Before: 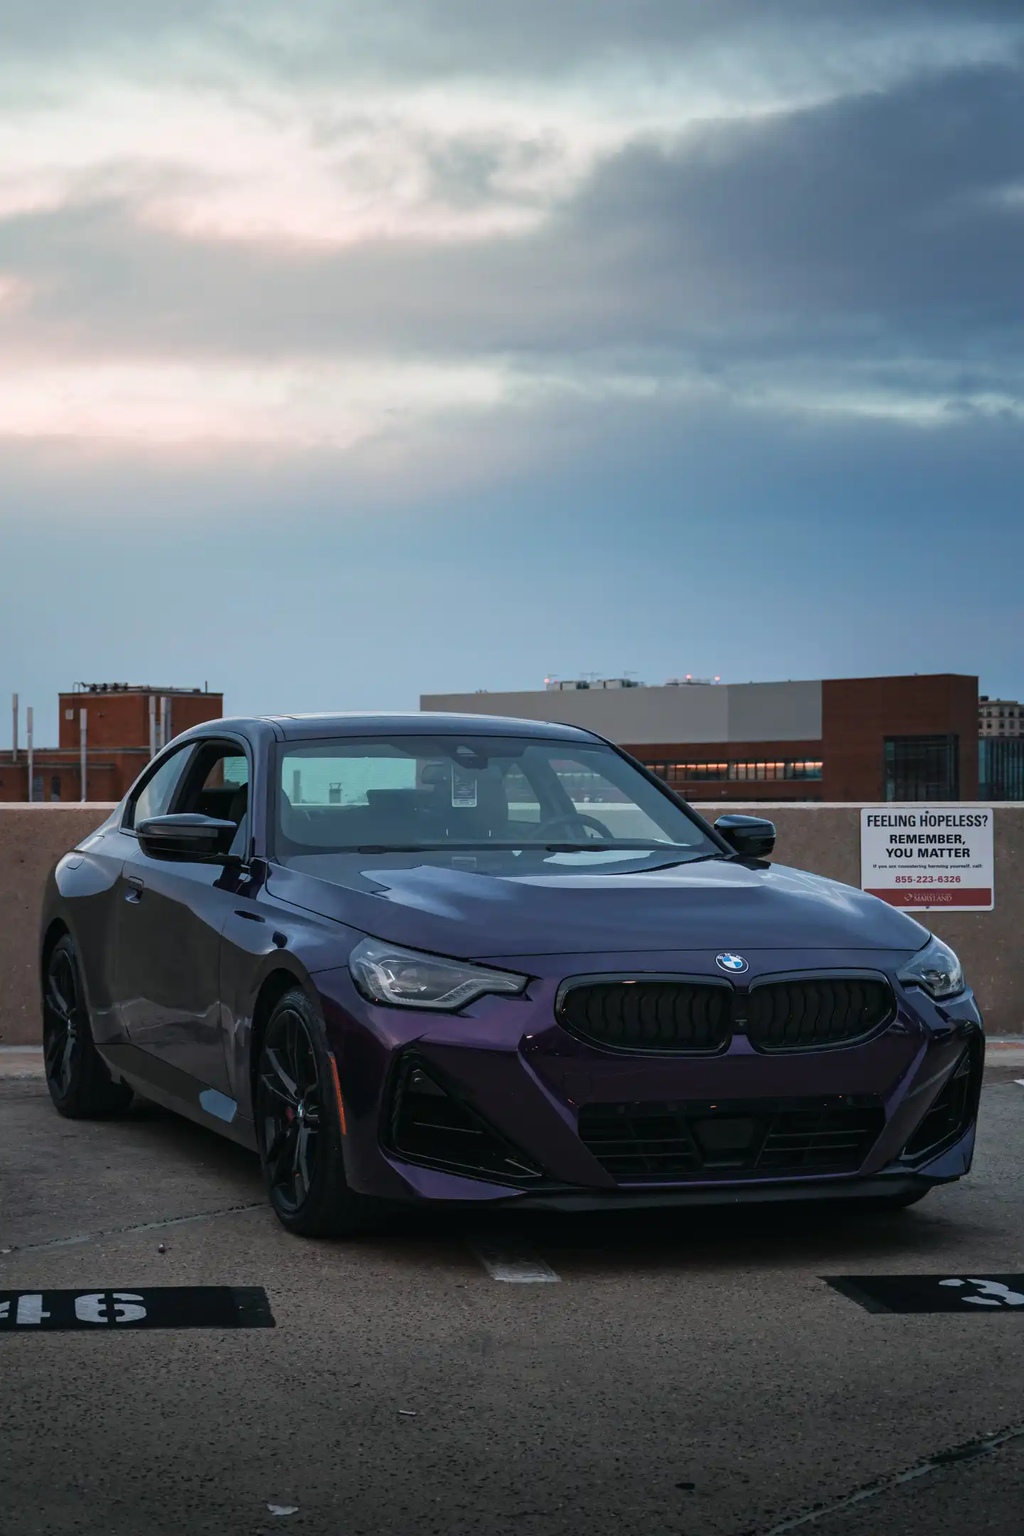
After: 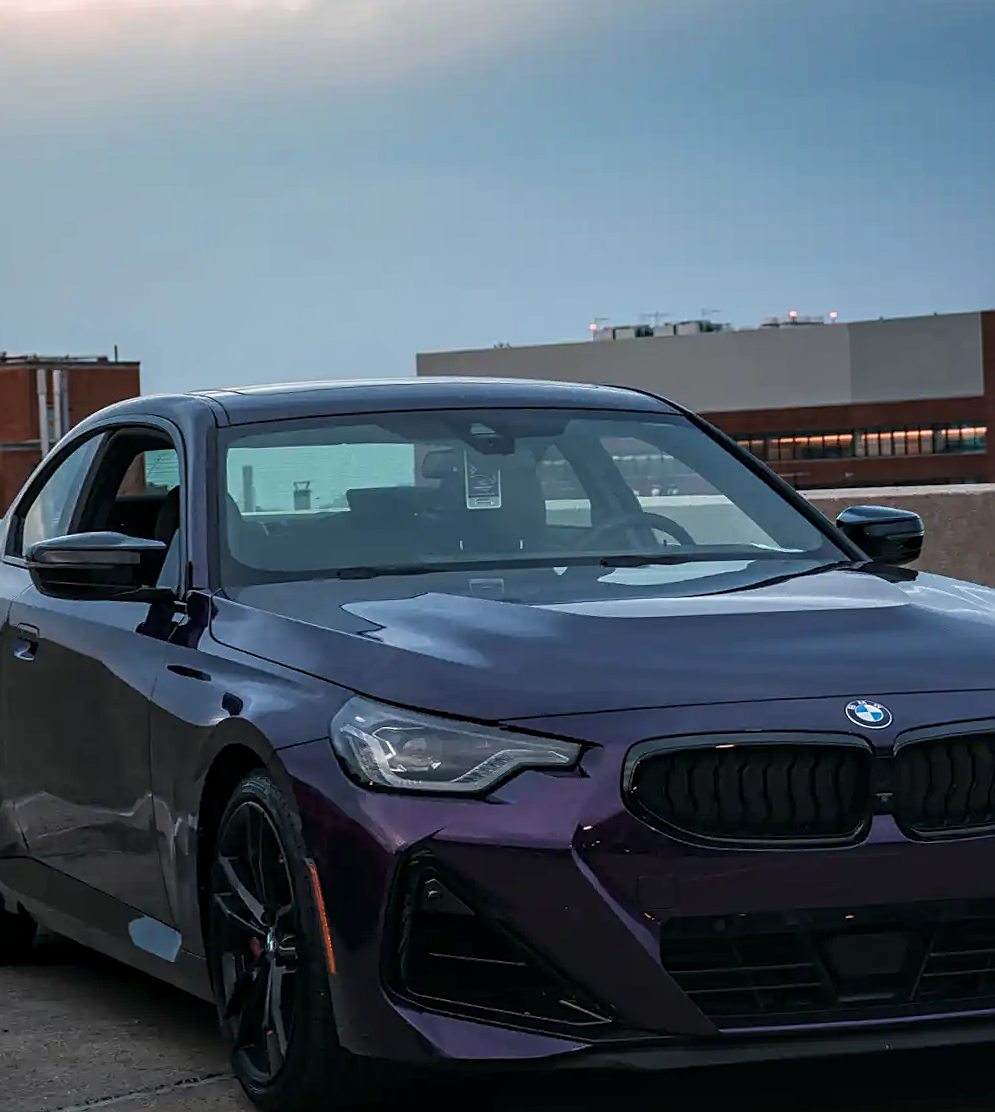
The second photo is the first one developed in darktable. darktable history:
rotate and perspective: rotation -2.12°, lens shift (vertical) 0.009, lens shift (horizontal) -0.008, automatic cropping original format, crop left 0.036, crop right 0.964, crop top 0.05, crop bottom 0.959
crop: left 11.123%, top 27.61%, right 18.3%, bottom 17.034%
local contrast: on, module defaults
sharpen: on, module defaults
